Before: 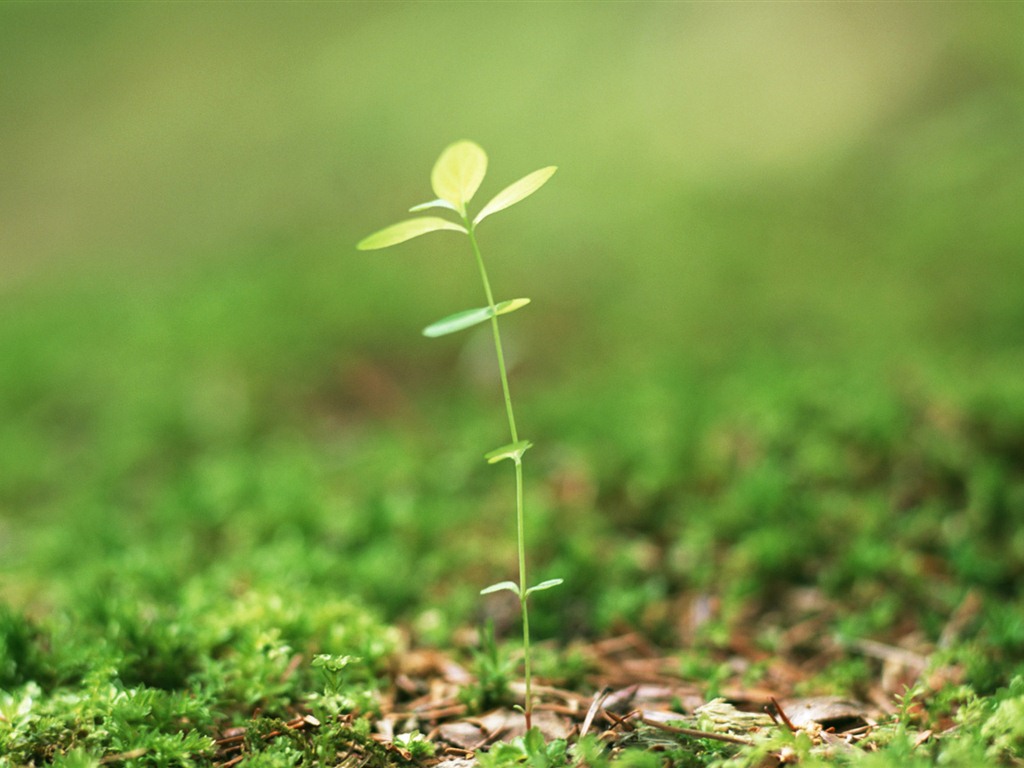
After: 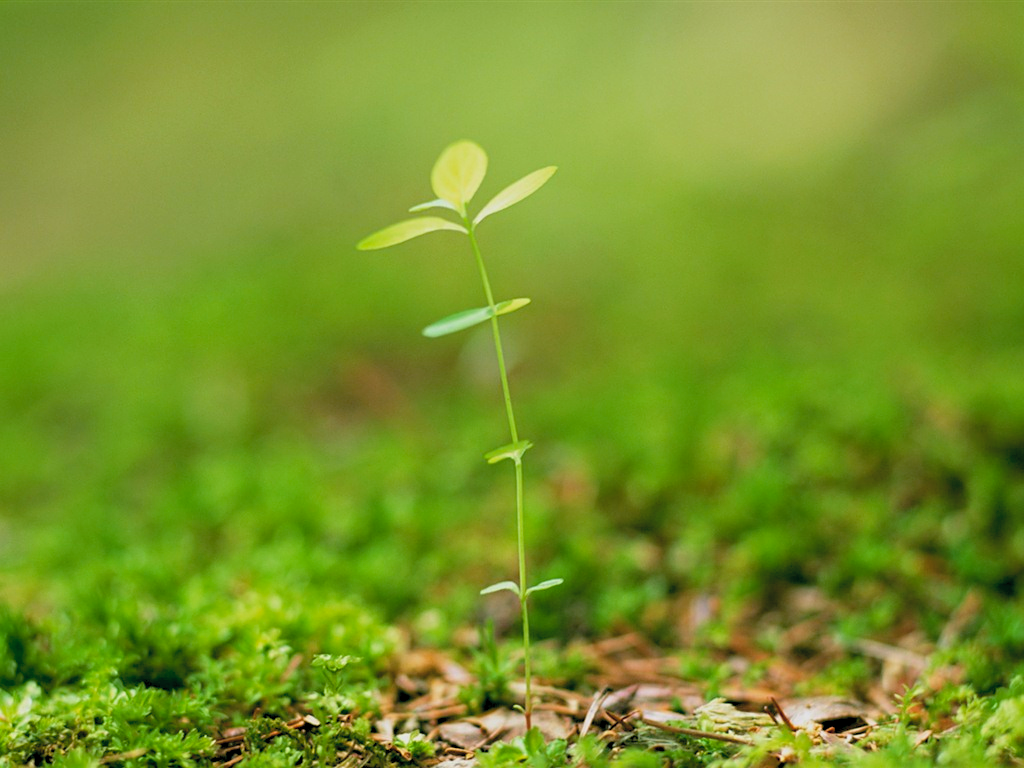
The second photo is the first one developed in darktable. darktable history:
exposure: exposure -0.488 EV, compensate exposure bias true, compensate highlight preservation false
sharpen: amount 0.201
contrast brightness saturation: brightness 0.142
color balance rgb: global offset › luminance -0.868%, perceptual saturation grading › global saturation 14.759%, perceptual brilliance grading › global brilliance 2.797%, perceptual brilliance grading › highlights -2.889%, perceptual brilliance grading › shadows 2.589%, global vibrance 20%
